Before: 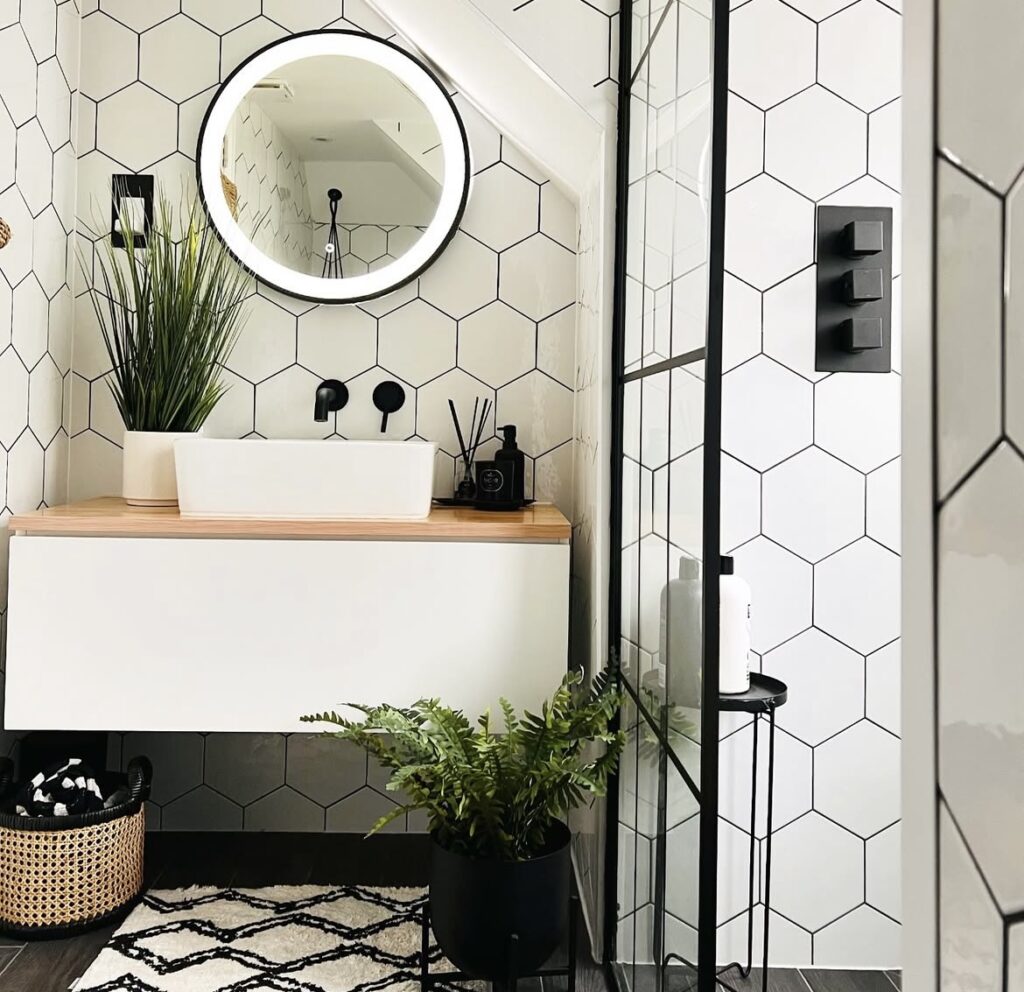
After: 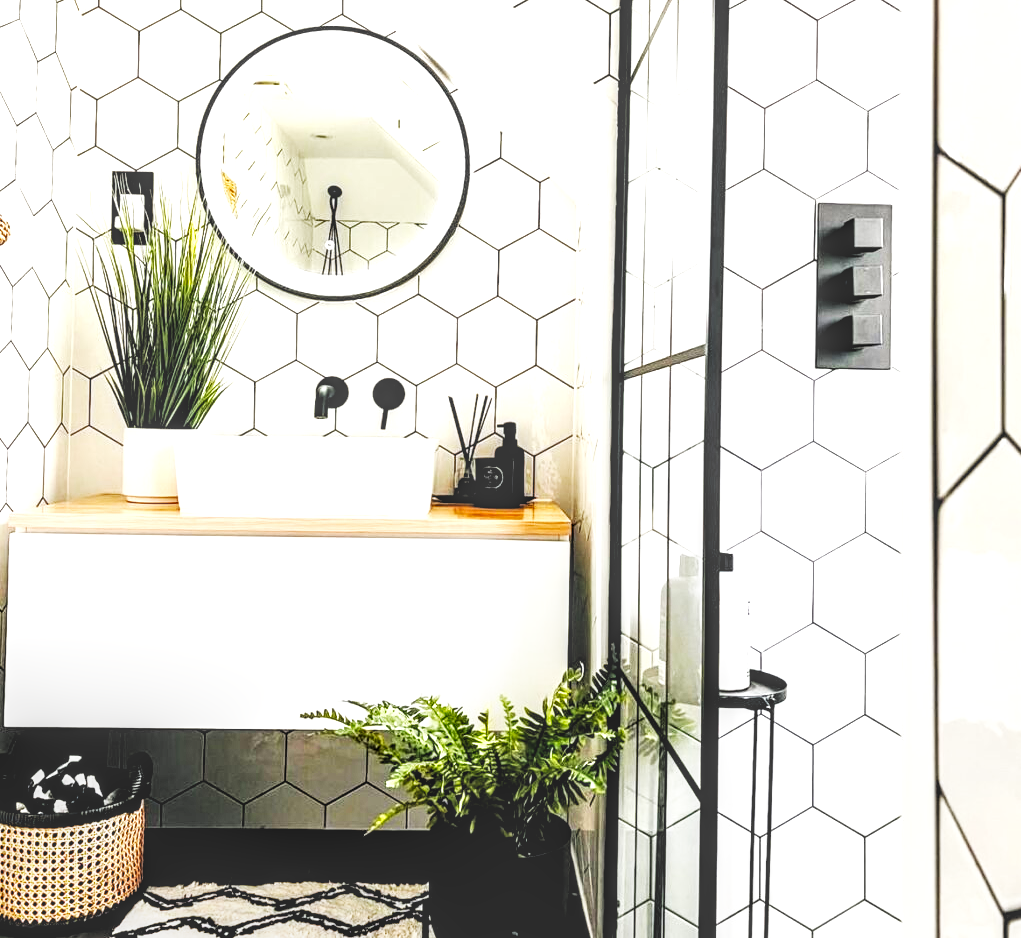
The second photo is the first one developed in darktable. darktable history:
base curve: curves: ch0 [(0, 0) (0.007, 0.004) (0.027, 0.03) (0.046, 0.07) (0.207, 0.54) (0.442, 0.872) (0.673, 0.972) (1, 1)], preserve colors none
local contrast: highlights 1%, shadows 6%, detail 133%
levels: levels [0.062, 0.494, 0.925]
crop: top 0.39%, right 0.26%, bottom 5.013%
